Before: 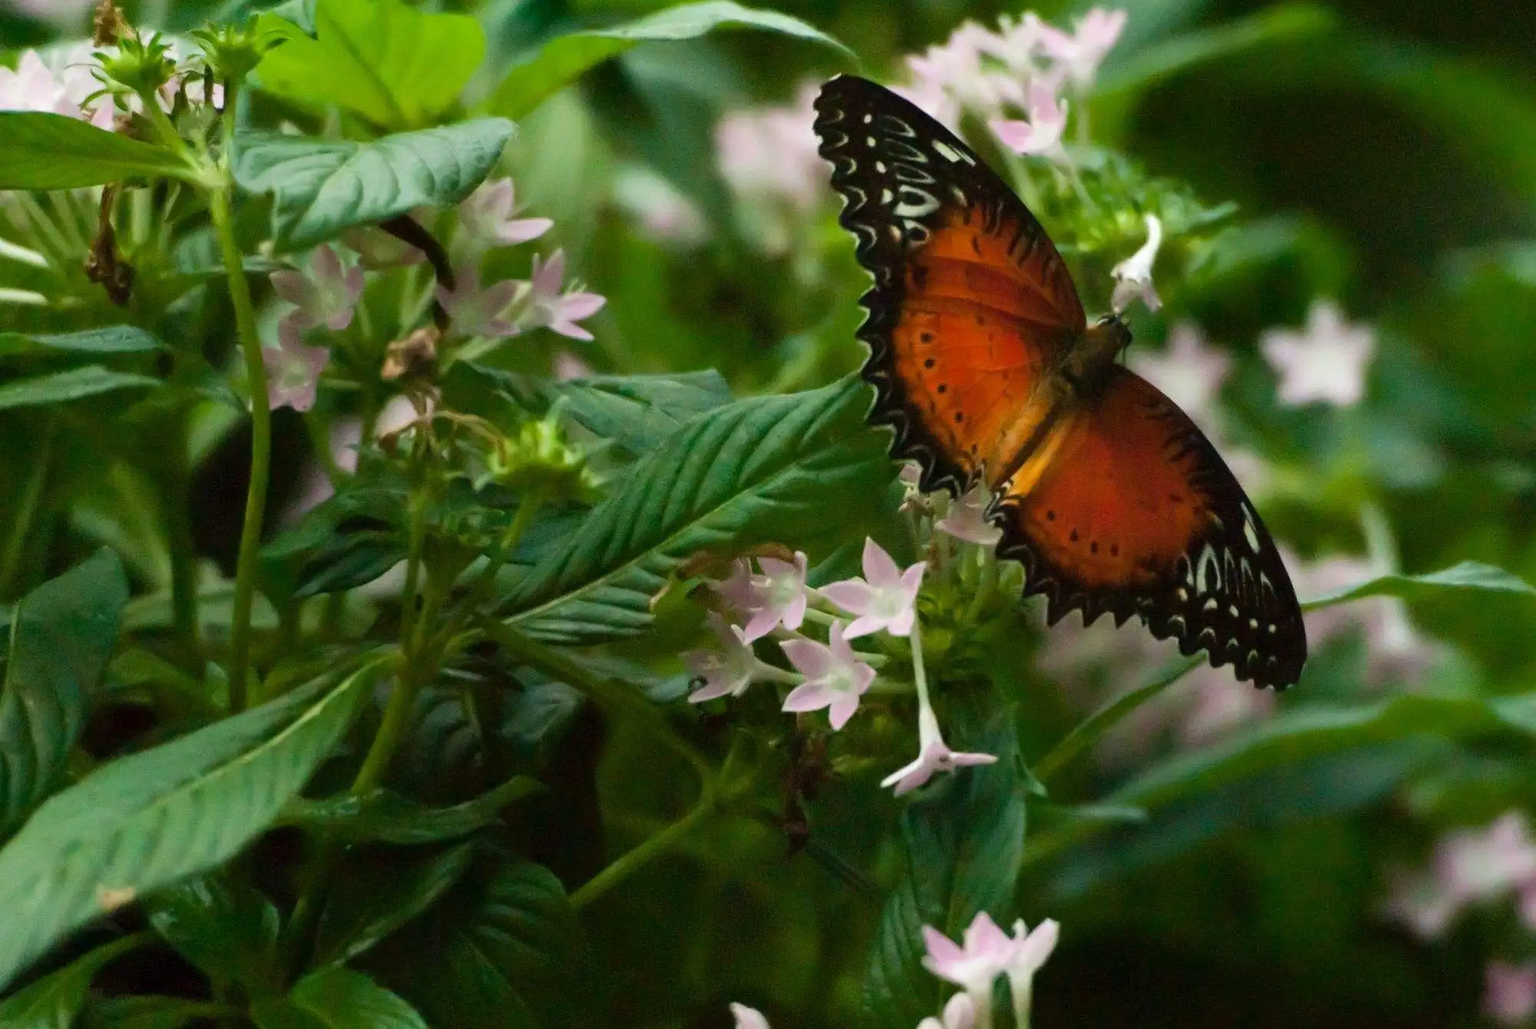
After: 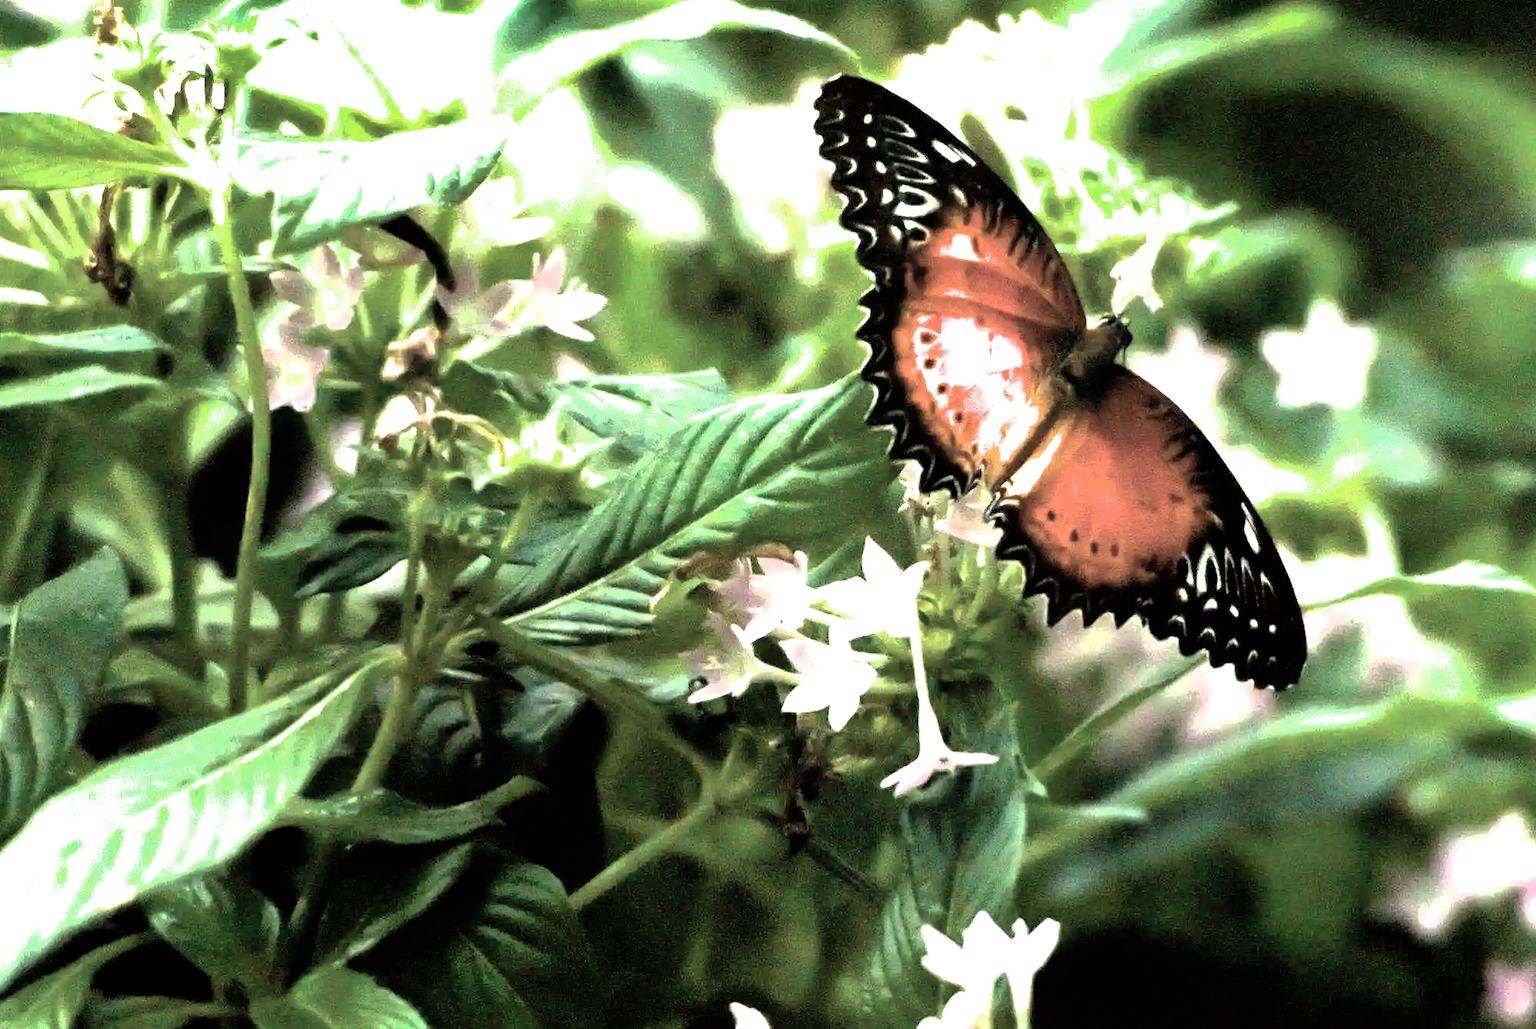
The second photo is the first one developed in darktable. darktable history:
contrast brightness saturation: contrast 0.1, saturation -0.36
exposure: black level correction 0.001, exposure 1.735 EV, compensate highlight preservation false
shadows and highlights: on, module defaults
filmic rgb: black relative exposure -8.2 EV, white relative exposure 2.2 EV, threshold 3 EV, hardness 7.11, latitude 85.74%, contrast 1.696, highlights saturation mix -4%, shadows ↔ highlights balance -2.69%, color science v5 (2021), contrast in shadows safe, contrast in highlights safe, enable highlight reconstruction true
